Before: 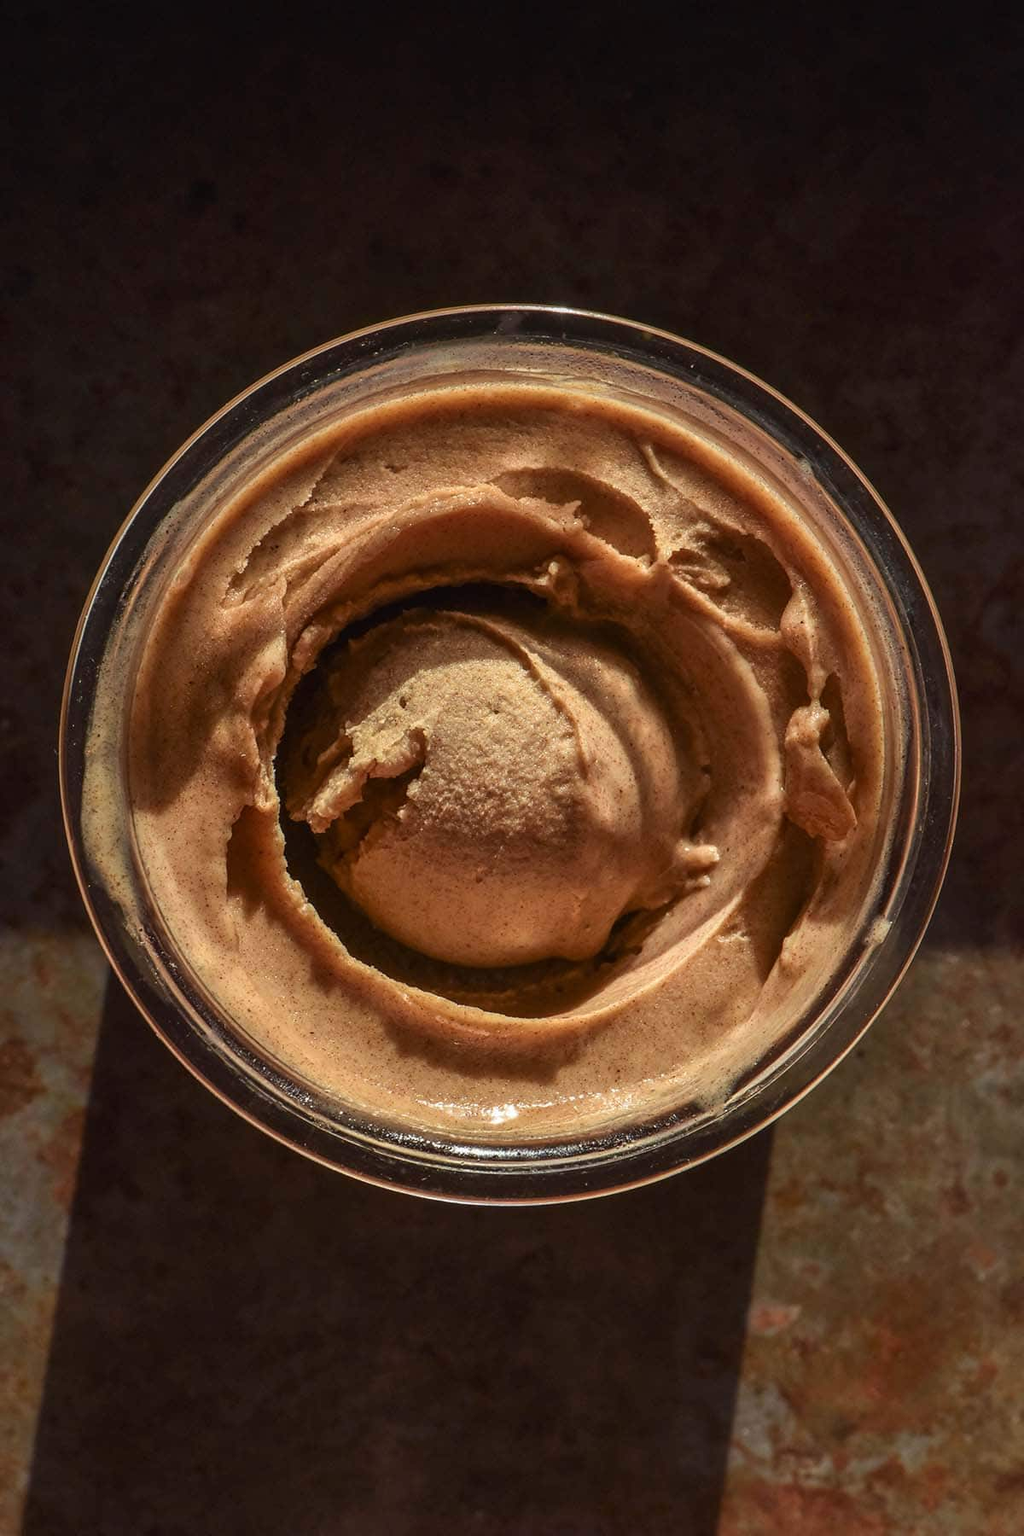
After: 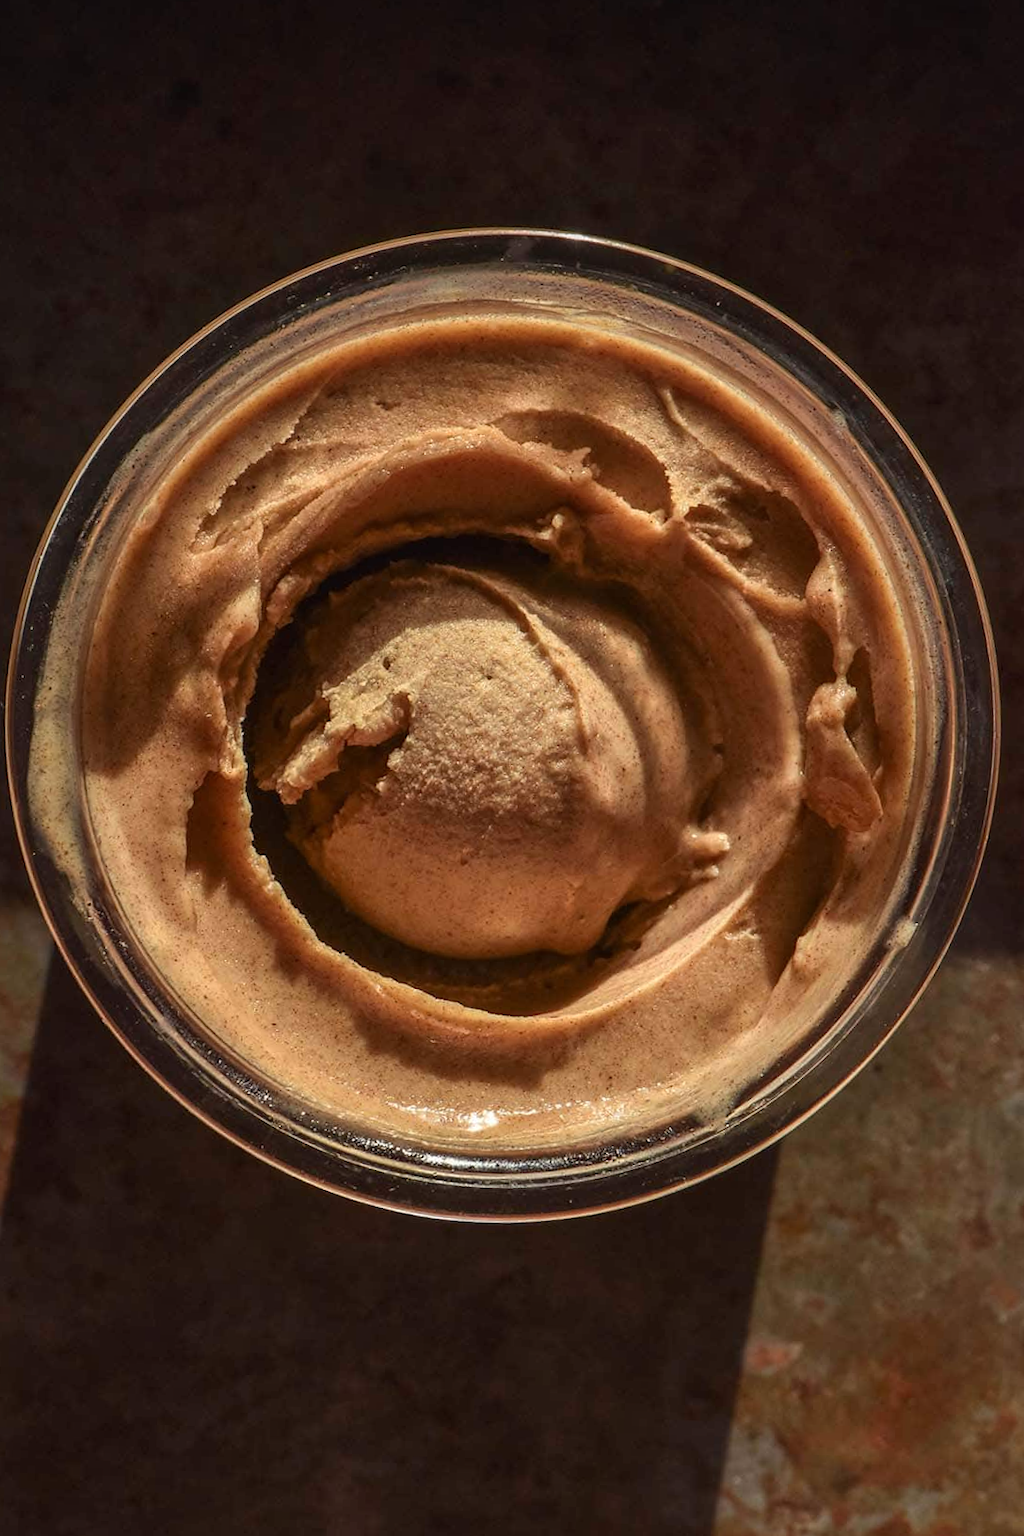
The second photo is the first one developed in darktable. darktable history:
crop and rotate: angle -1.96°, left 3.097%, top 4.154%, right 1.586%, bottom 0.529%
white balance: red 1.009, blue 0.985
